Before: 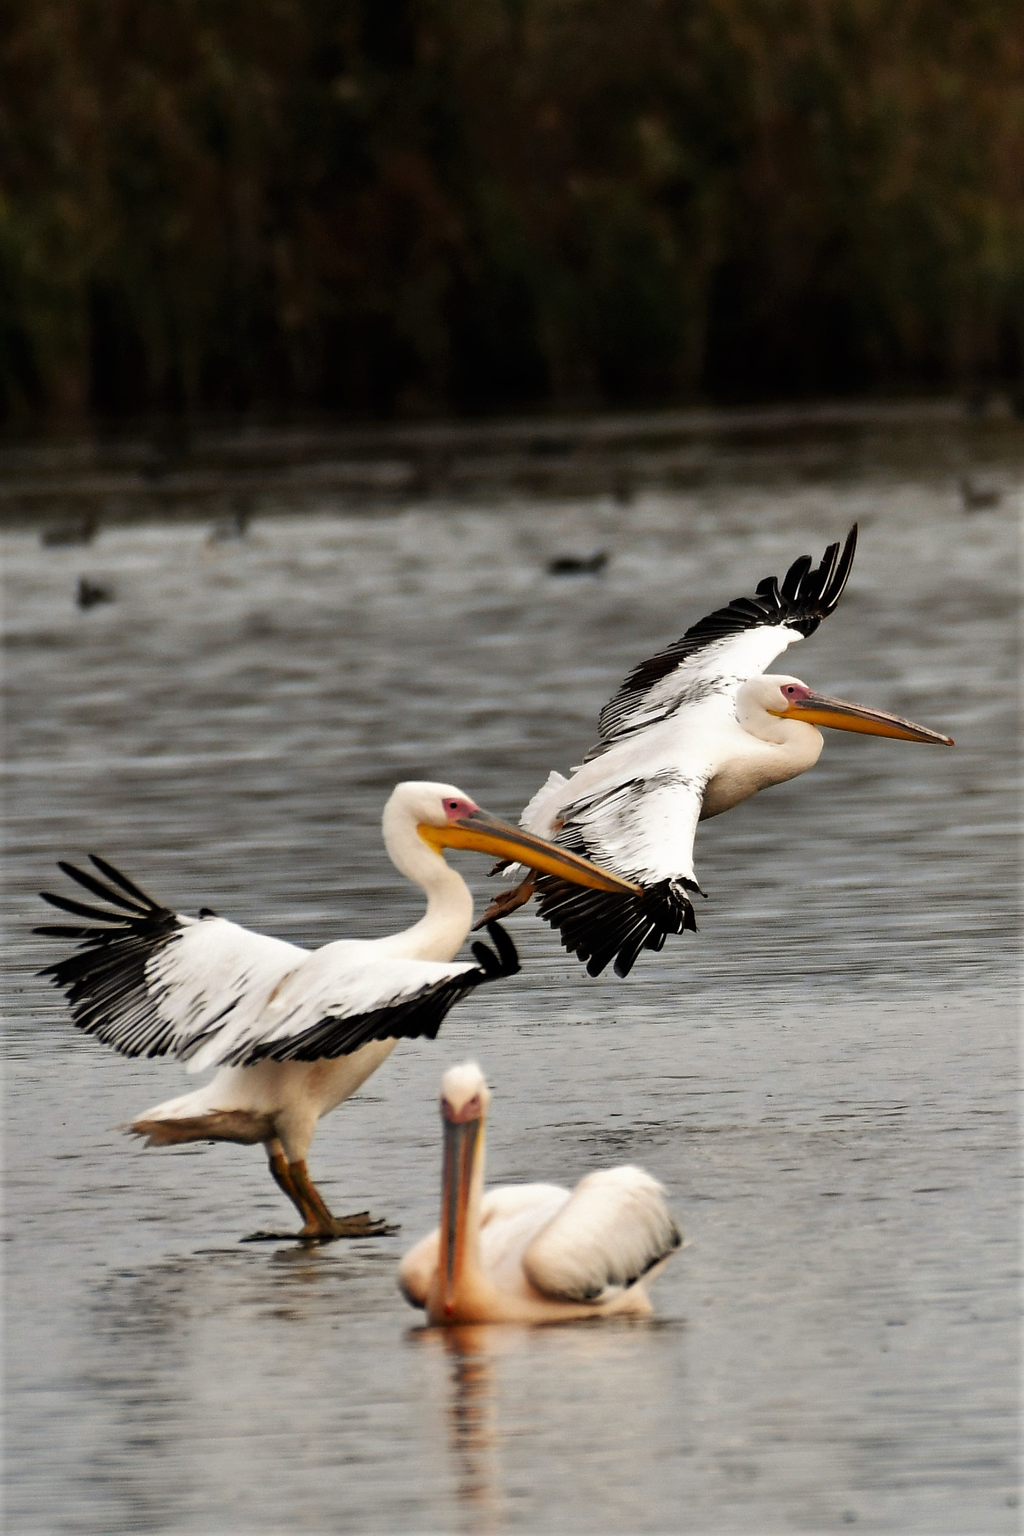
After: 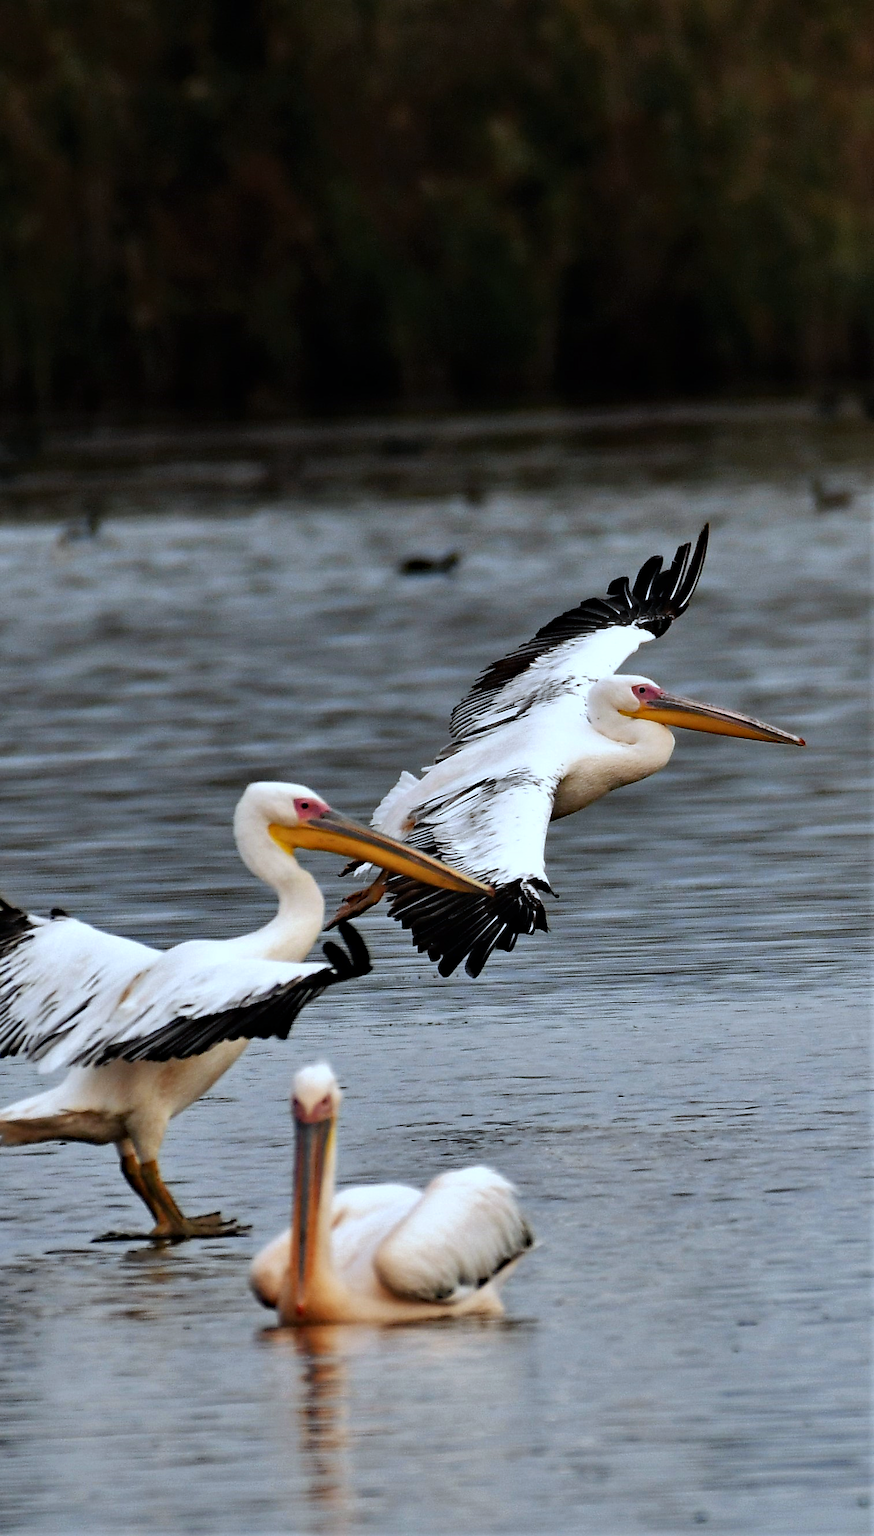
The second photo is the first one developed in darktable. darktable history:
haze removal: strength 0.29, distance 0.25, compatibility mode true, adaptive false
color calibration: x 0.38, y 0.391, temperature 4086.74 K
crop and rotate: left 14.584%
